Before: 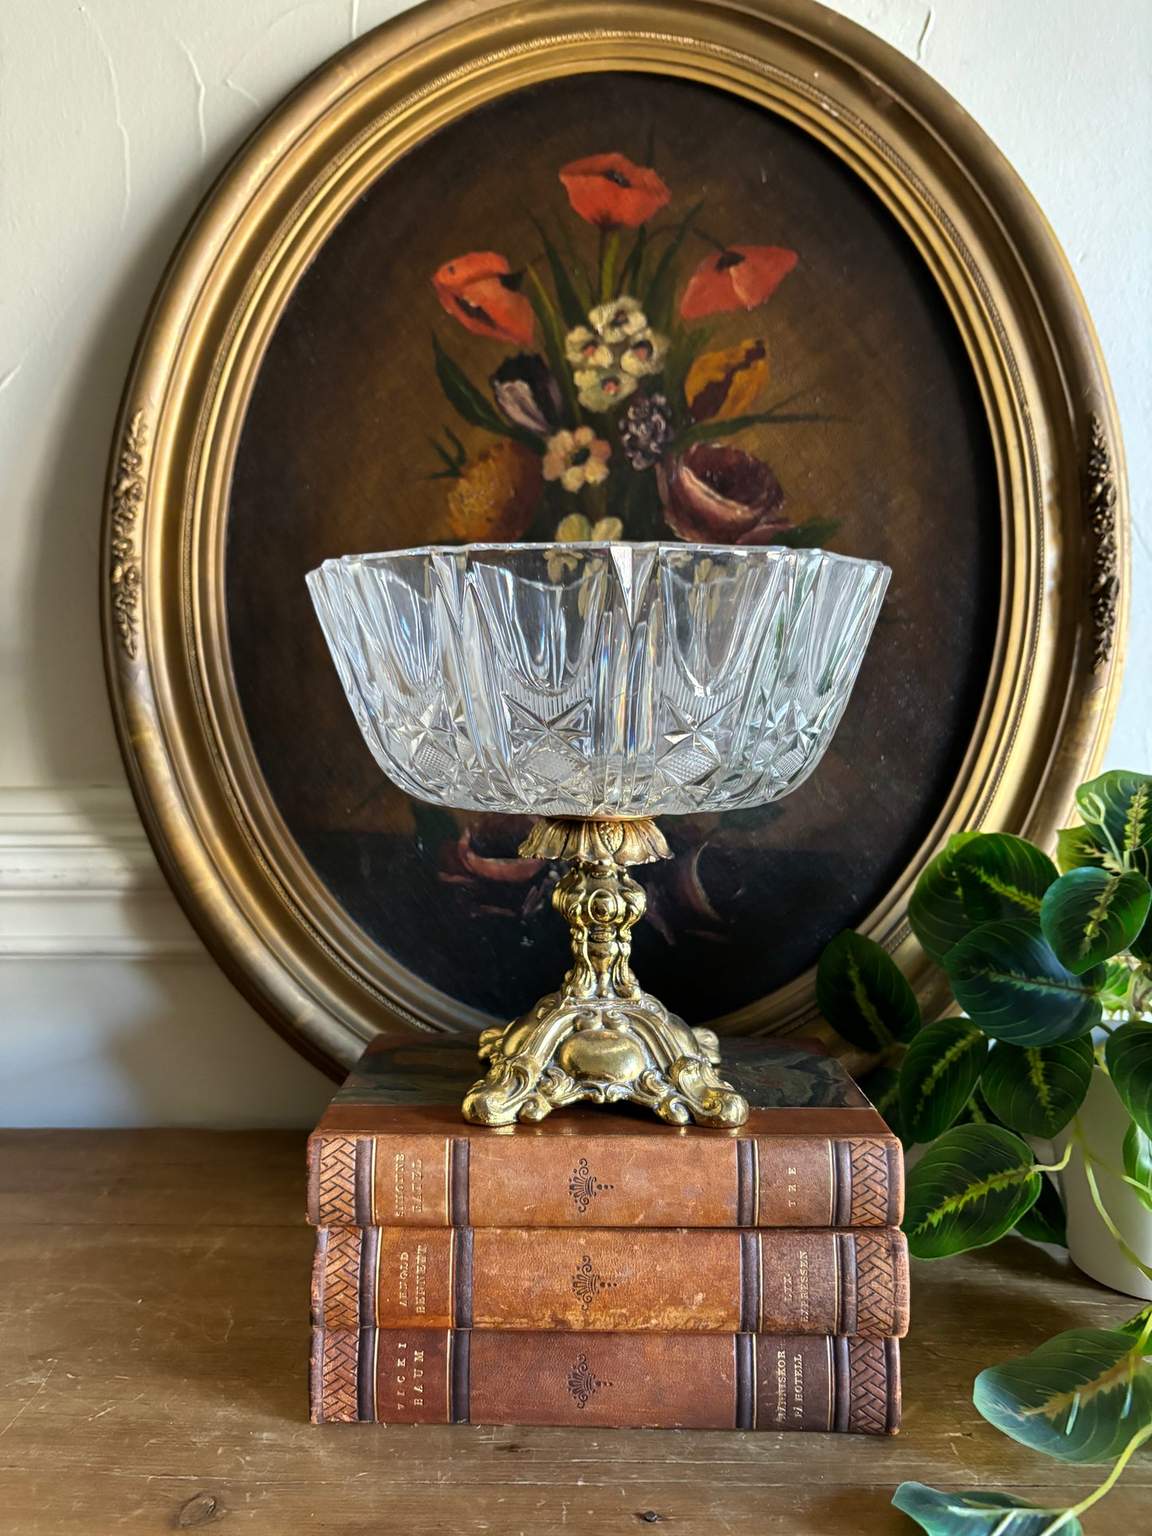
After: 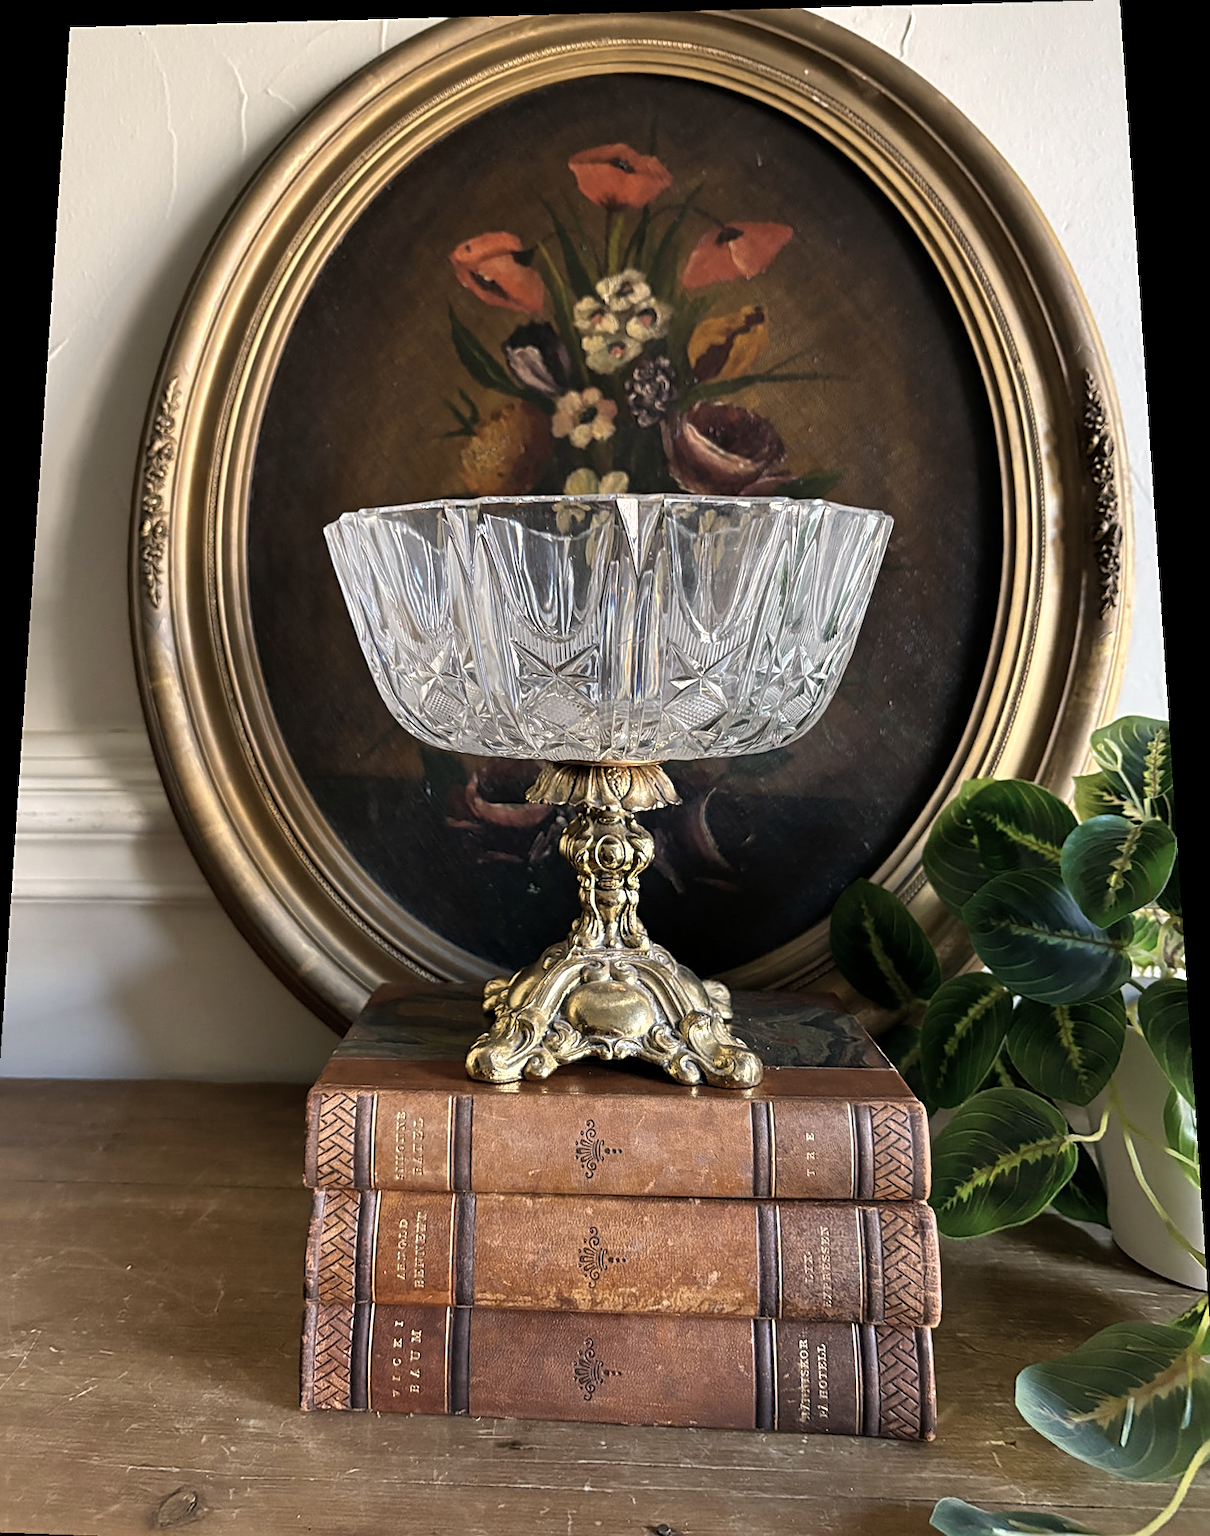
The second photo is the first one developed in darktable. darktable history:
color correction: highlights a* 5.59, highlights b* 5.24, saturation 0.68
sharpen: on, module defaults
crop and rotate: left 2.536%, right 1.107%, bottom 2.246%
rotate and perspective: rotation 0.128°, lens shift (vertical) -0.181, lens shift (horizontal) -0.044, shear 0.001, automatic cropping off
